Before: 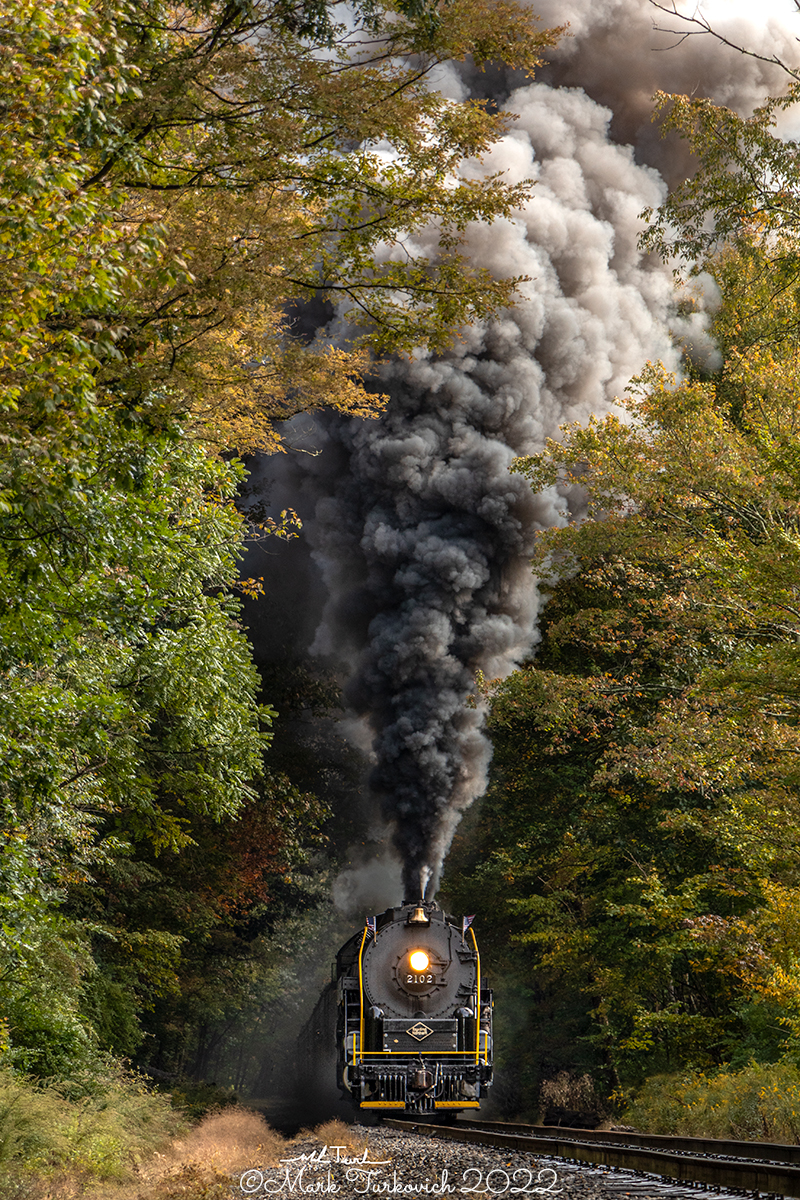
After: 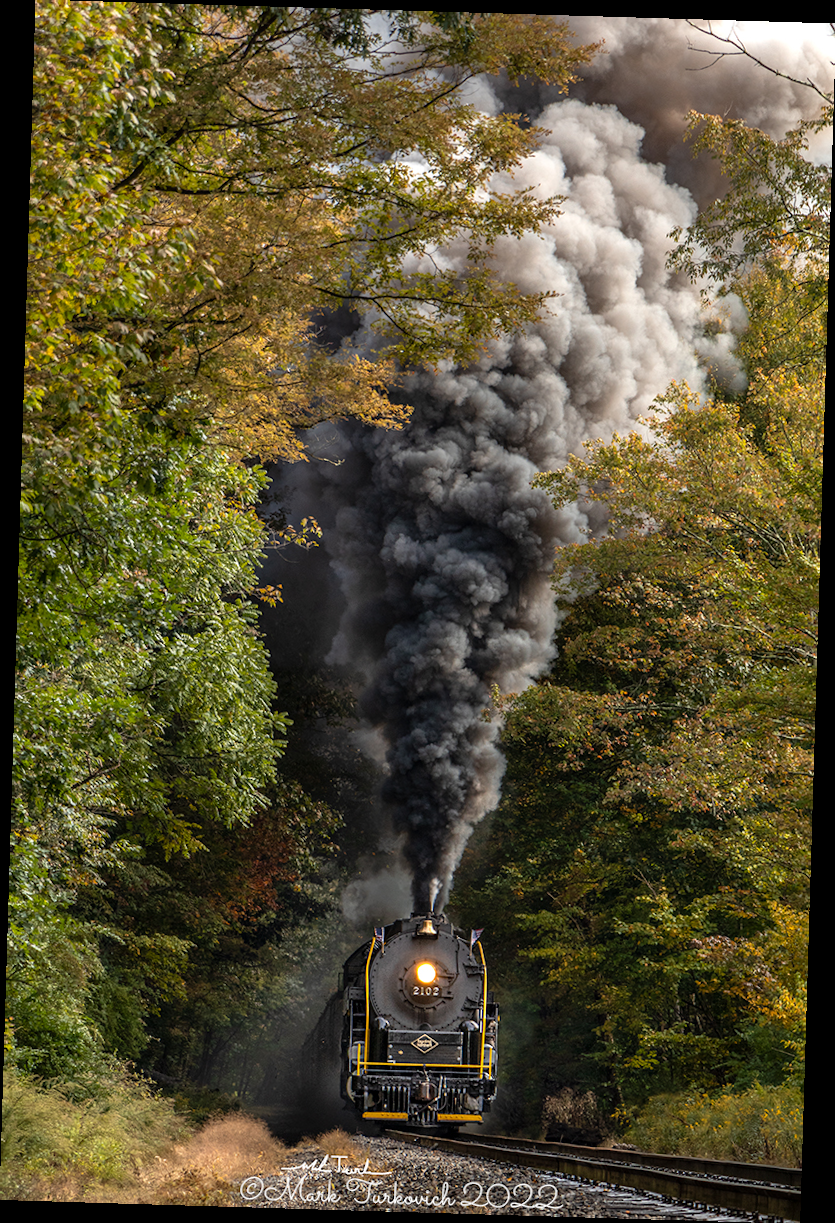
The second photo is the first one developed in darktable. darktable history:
rotate and perspective: rotation 1.72°, automatic cropping off
white balance: emerald 1
